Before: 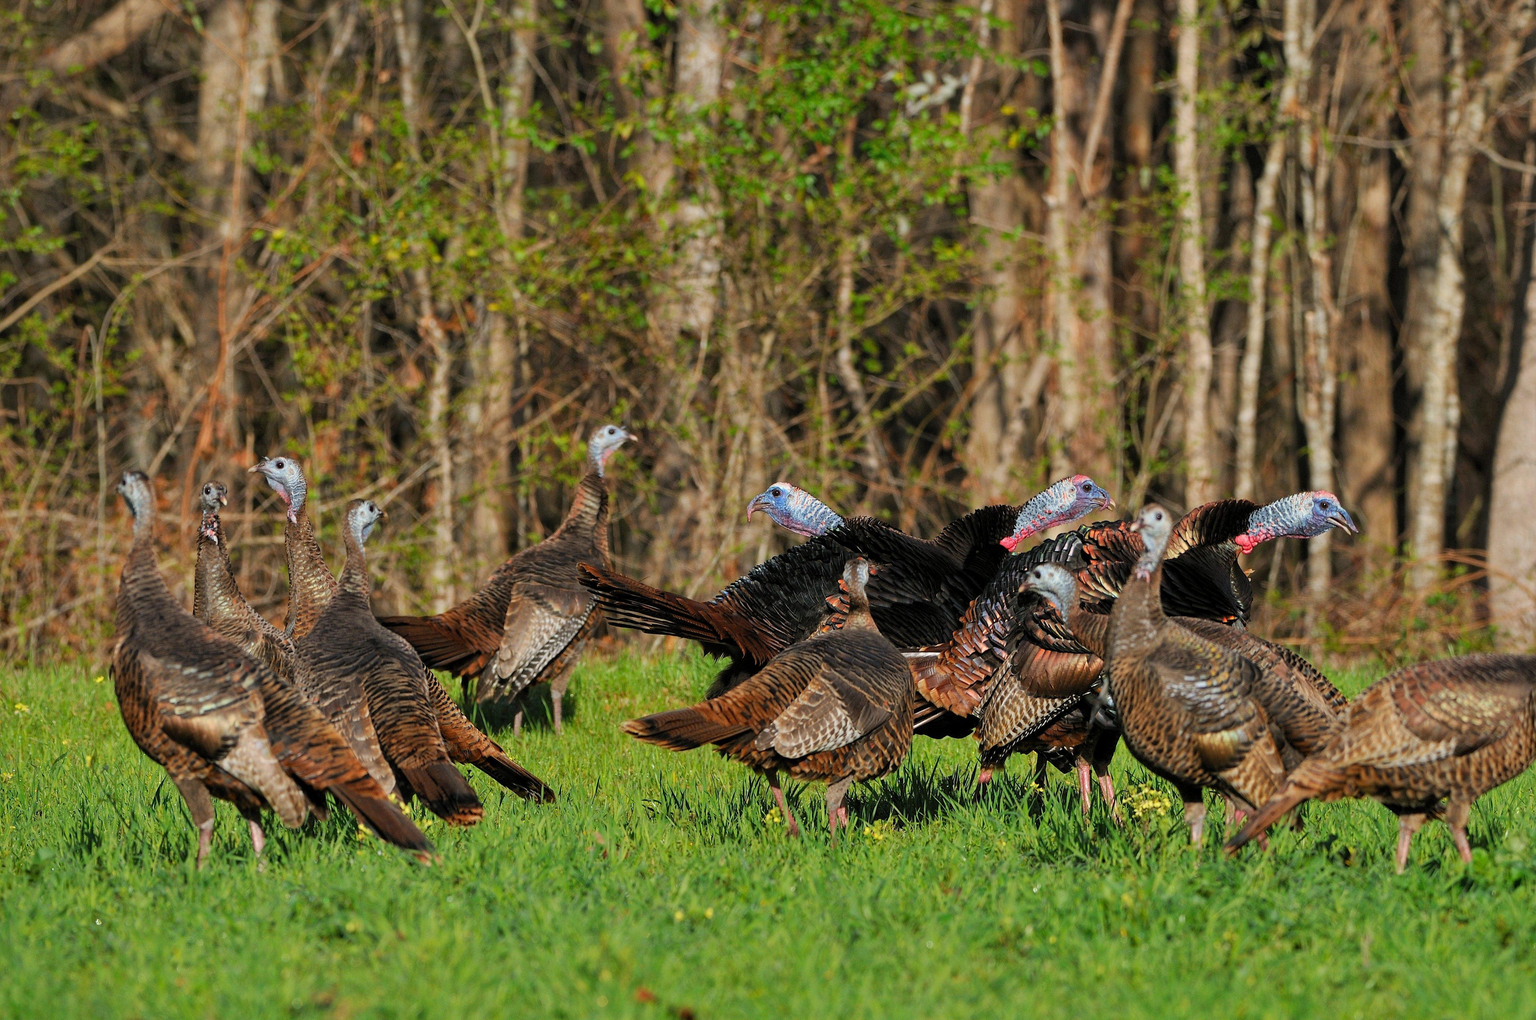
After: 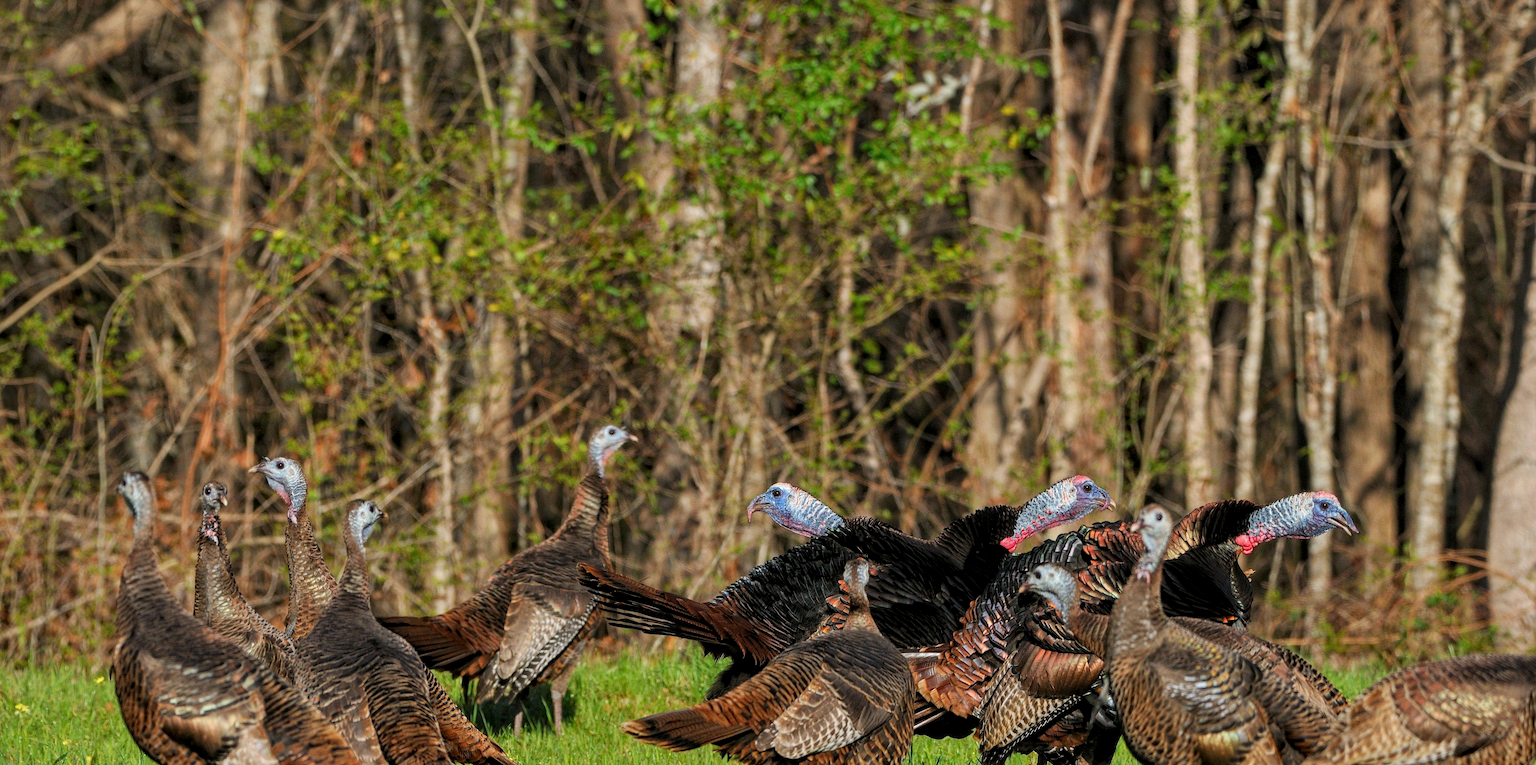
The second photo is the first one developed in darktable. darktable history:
local contrast: on, module defaults
crop: bottom 24.967%
